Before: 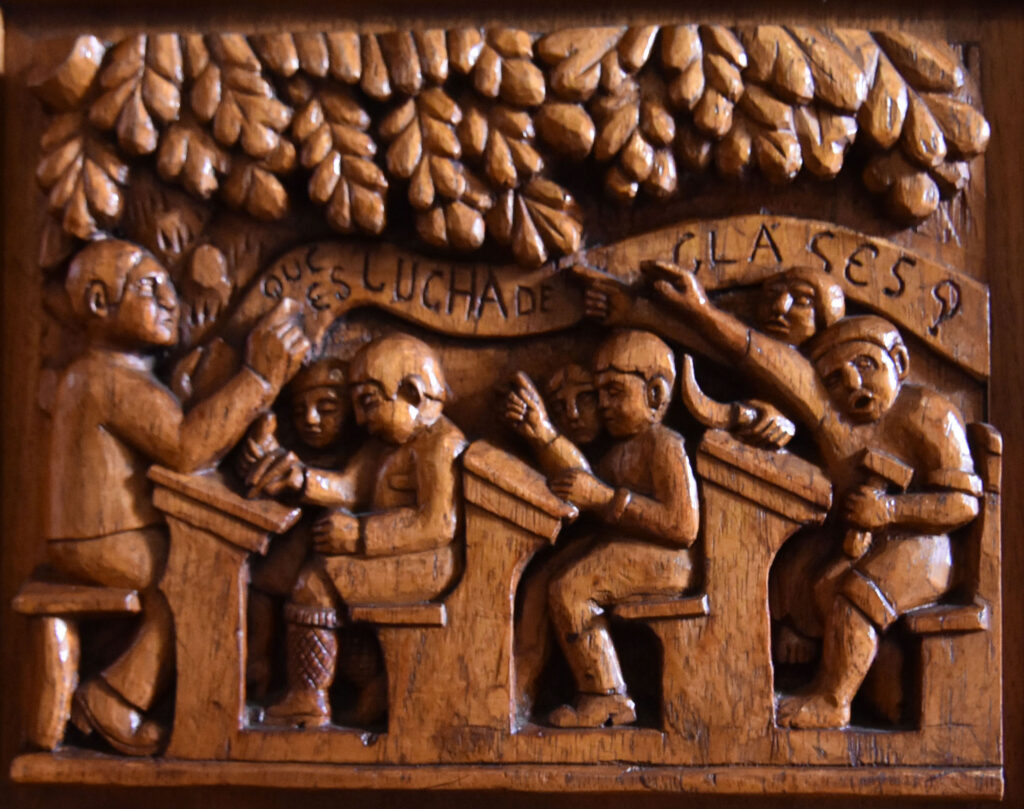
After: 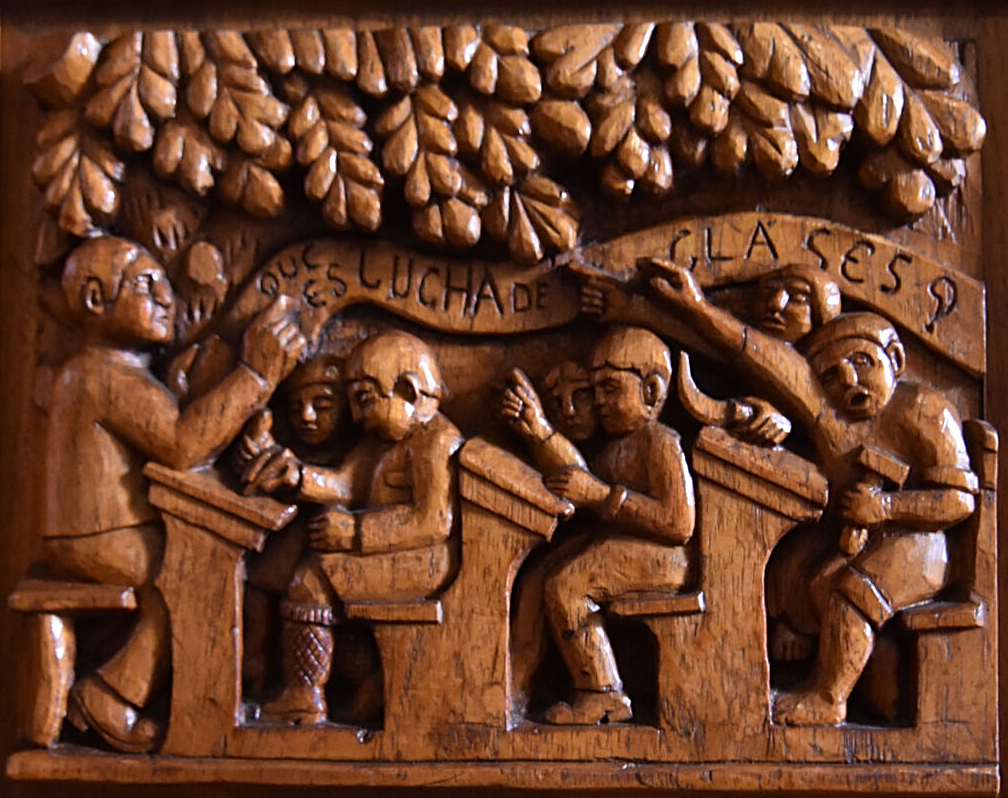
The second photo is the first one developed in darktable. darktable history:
crop: left 0.437%, top 0.488%, right 0.139%, bottom 0.504%
sharpen: on, module defaults
